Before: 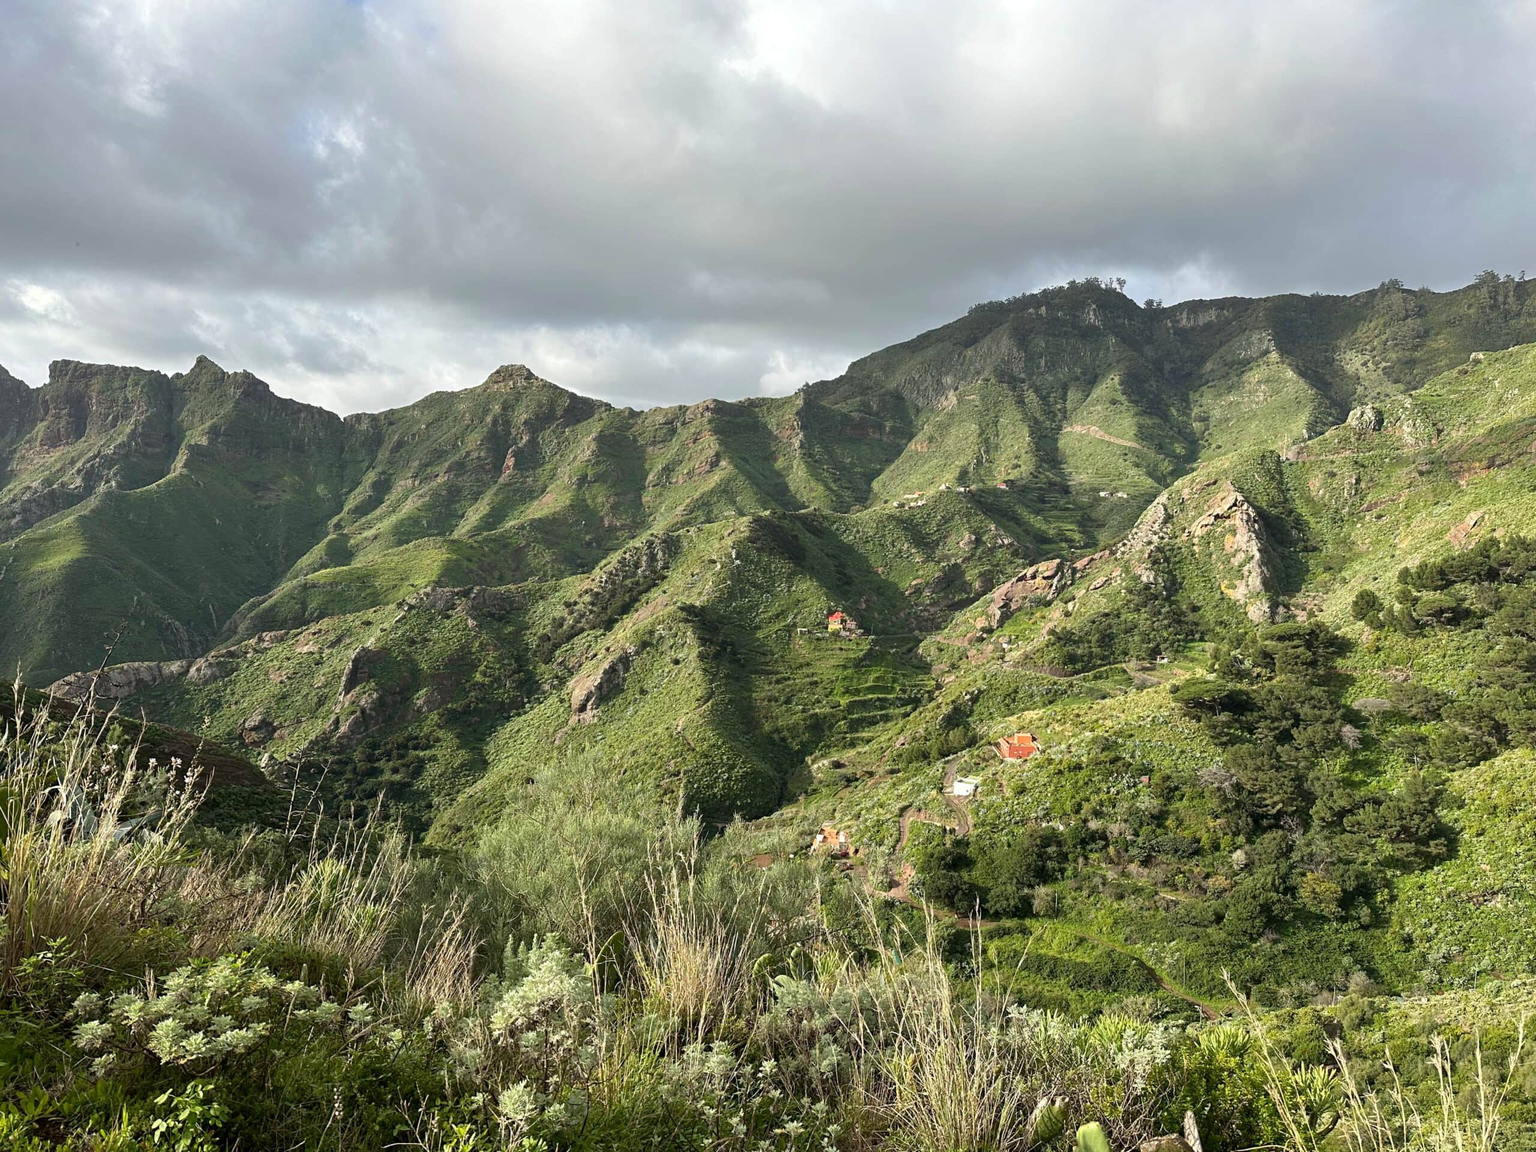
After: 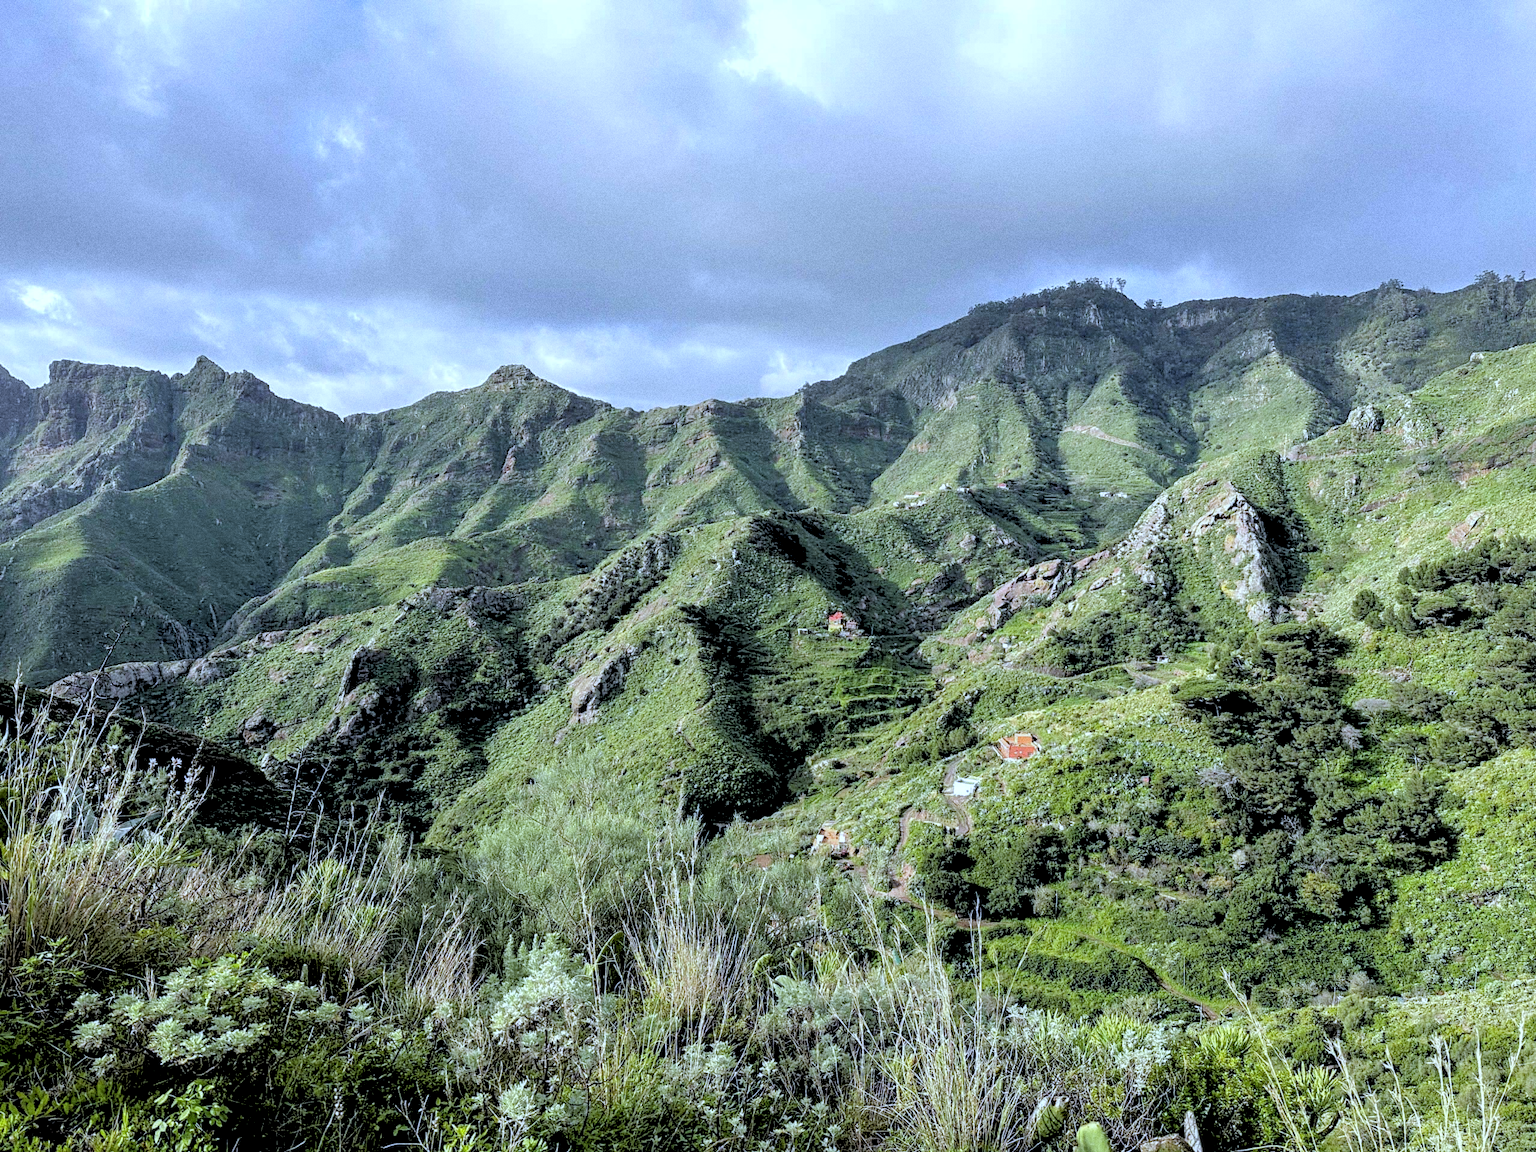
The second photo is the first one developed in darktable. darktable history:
grain: coarseness 0.09 ISO, strength 40%
rgb levels: levels [[0.027, 0.429, 0.996], [0, 0.5, 1], [0, 0.5, 1]]
rgb curve: curves: ch0 [(0, 0) (0.175, 0.154) (0.785, 0.663) (1, 1)]
white balance: red 0.871, blue 1.249
local contrast: detail 130%
